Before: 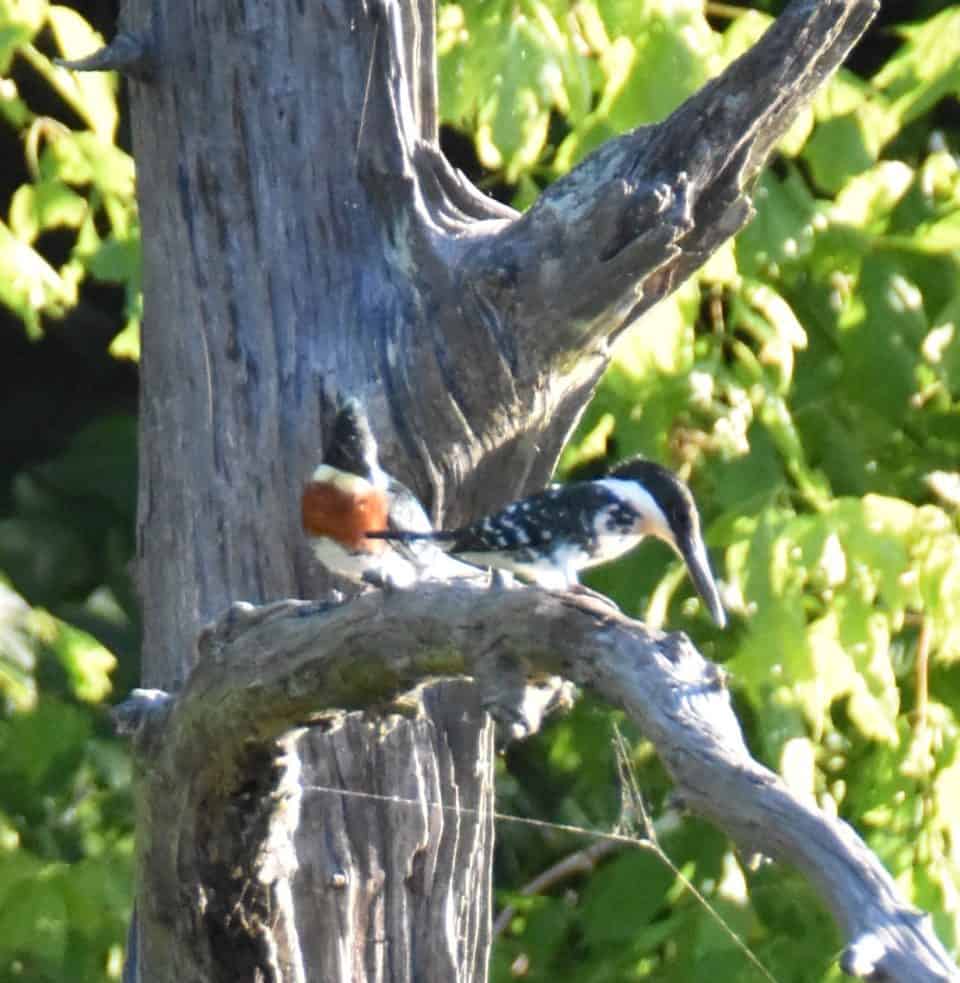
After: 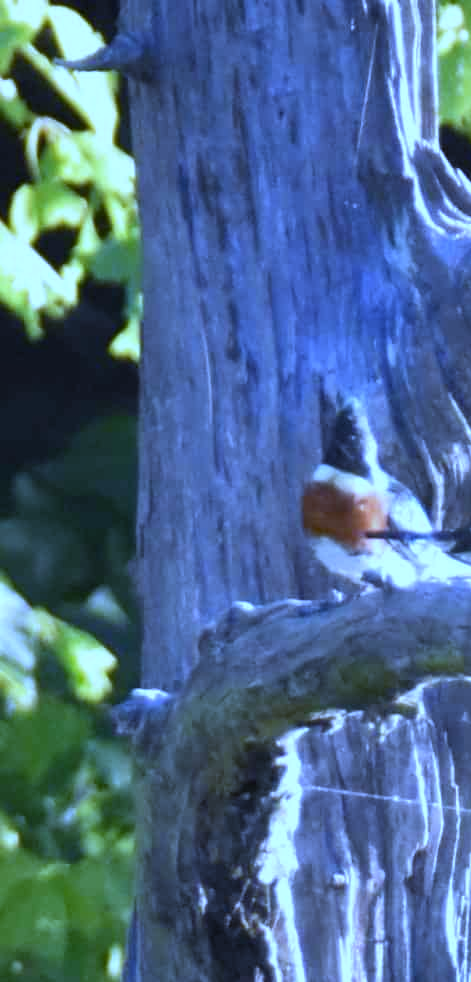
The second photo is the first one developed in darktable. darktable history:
white balance: red 0.766, blue 1.537
crop and rotate: left 0%, top 0%, right 50.845%
shadows and highlights: shadows 20.91, highlights -82.73, soften with gaussian
